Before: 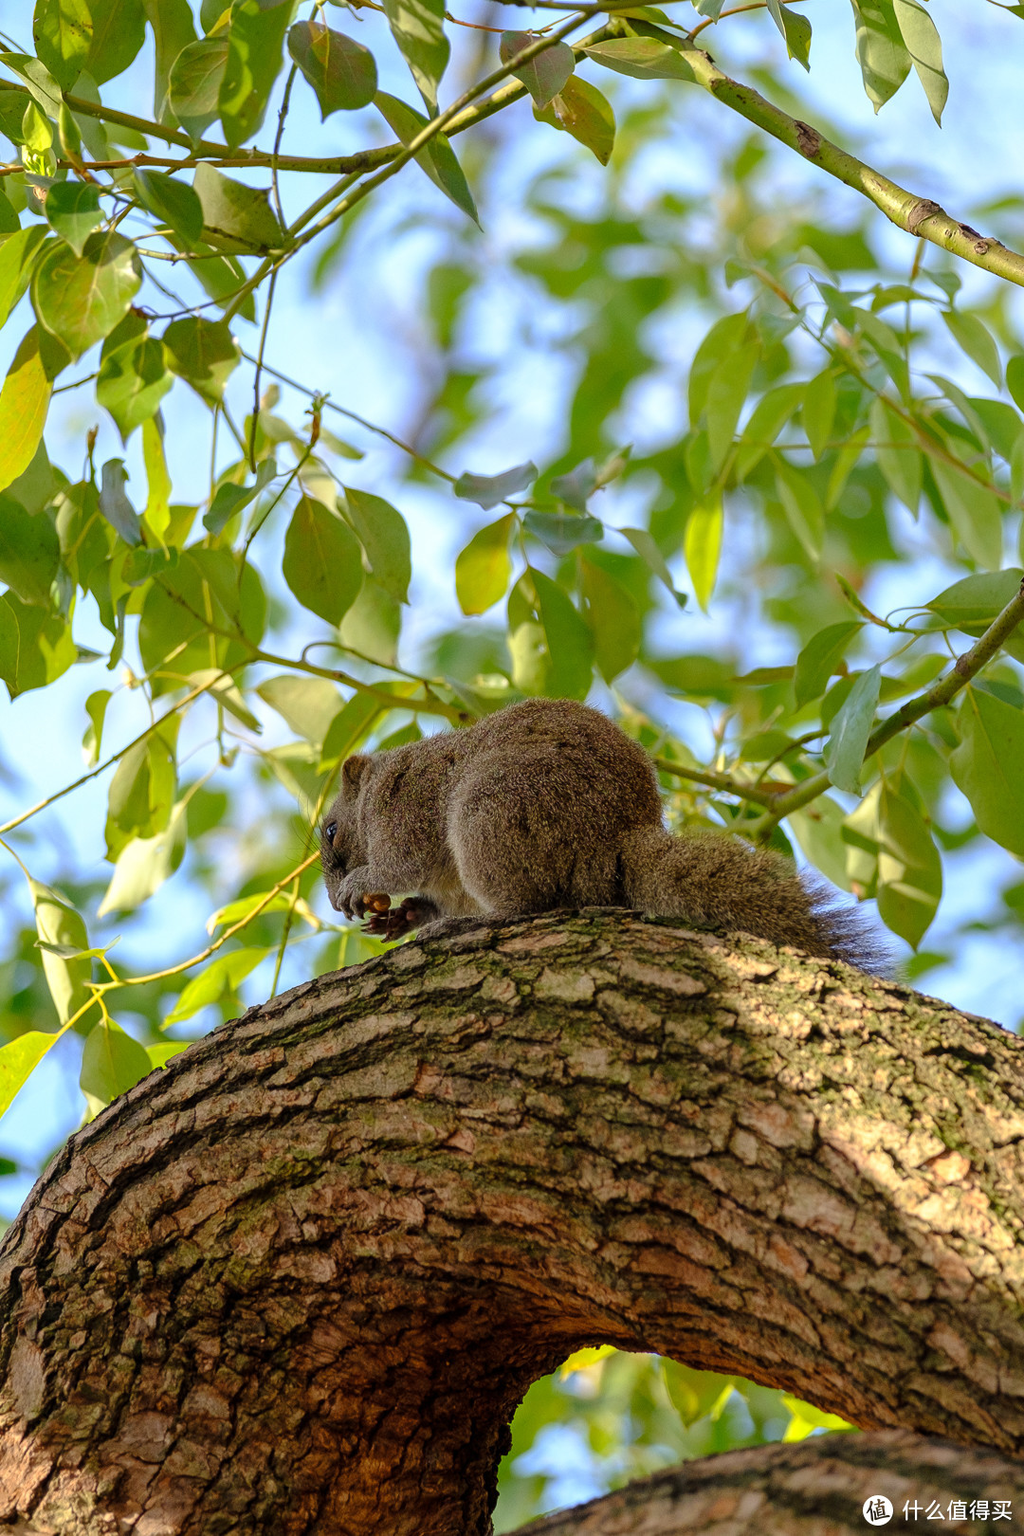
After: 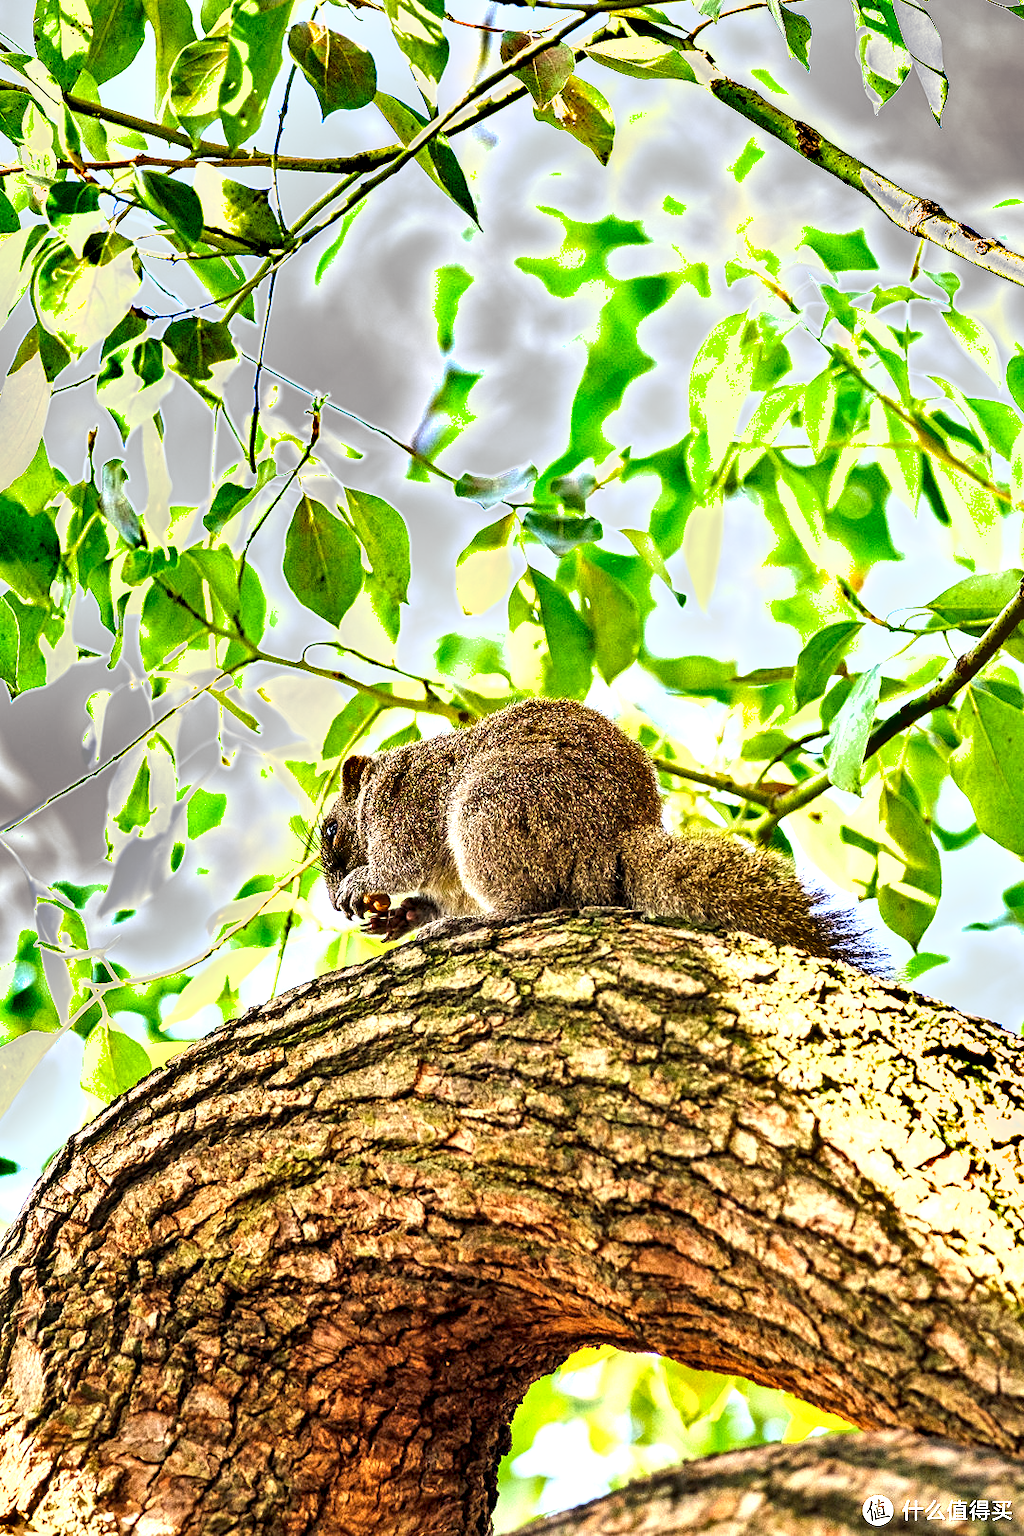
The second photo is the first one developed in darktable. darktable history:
shadows and highlights: soften with gaussian
exposure: exposure 2 EV, compensate highlight preservation false
contrast equalizer: octaves 7, y [[0.502, 0.517, 0.543, 0.576, 0.611, 0.631], [0.5 ×6], [0.5 ×6], [0 ×6], [0 ×6]]
